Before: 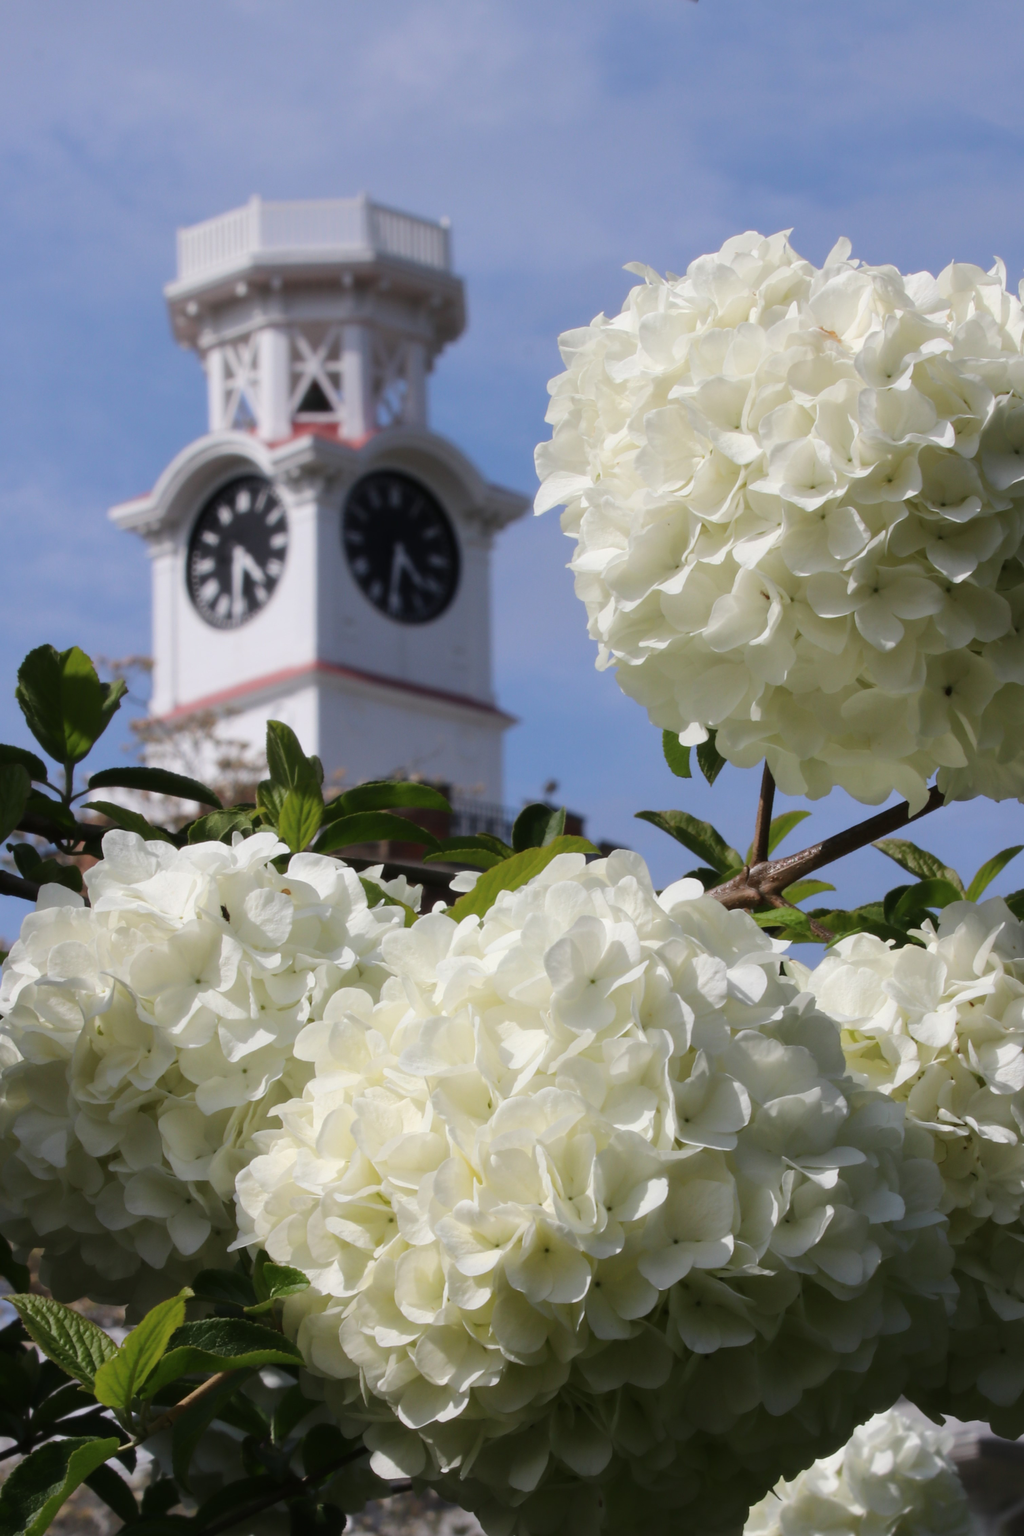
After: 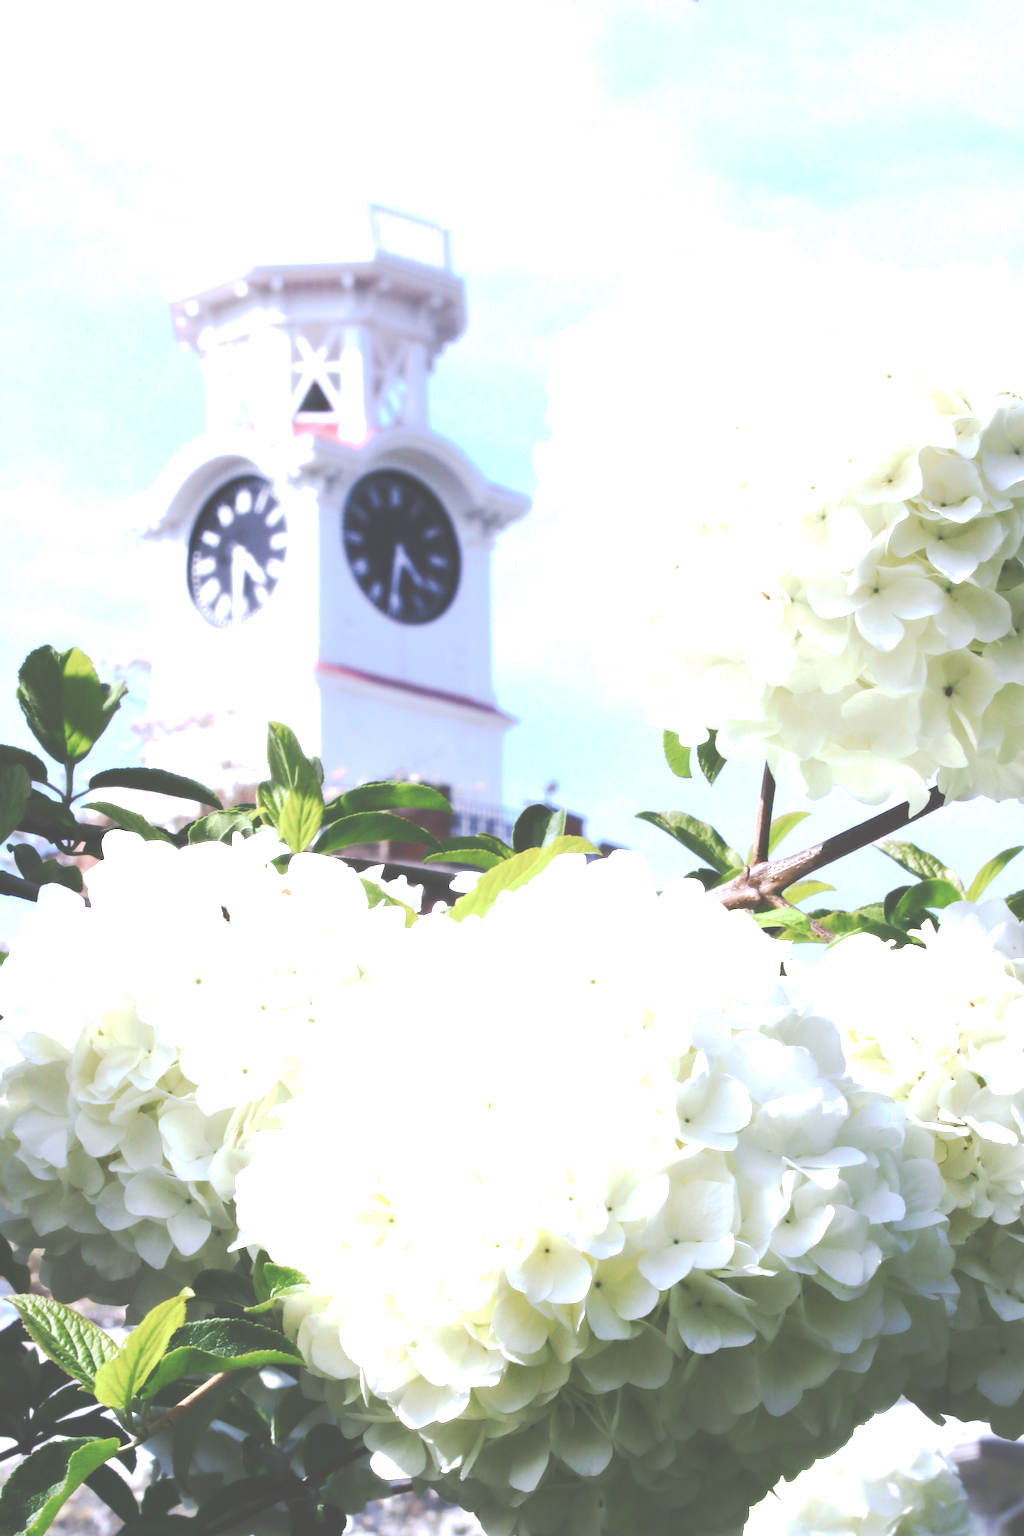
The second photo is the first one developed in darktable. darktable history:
white balance: red 0.967, blue 1.119, emerald 0.756
exposure: exposure 2.207 EV, compensate highlight preservation false
tone curve: curves: ch0 [(0, 0) (0.003, 0.301) (0.011, 0.302) (0.025, 0.307) (0.044, 0.313) (0.069, 0.316) (0.1, 0.322) (0.136, 0.325) (0.177, 0.341) (0.224, 0.358) (0.277, 0.386) (0.335, 0.429) (0.399, 0.486) (0.468, 0.556) (0.543, 0.644) (0.623, 0.728) (0.709, 0.796) (0.801, 0.854) (0.898, 0.908) (1, 1)], preserve colors none
color calibration: illuminant as shot in camera, x 0.358, y 0.373, temperature 4628.91 K
